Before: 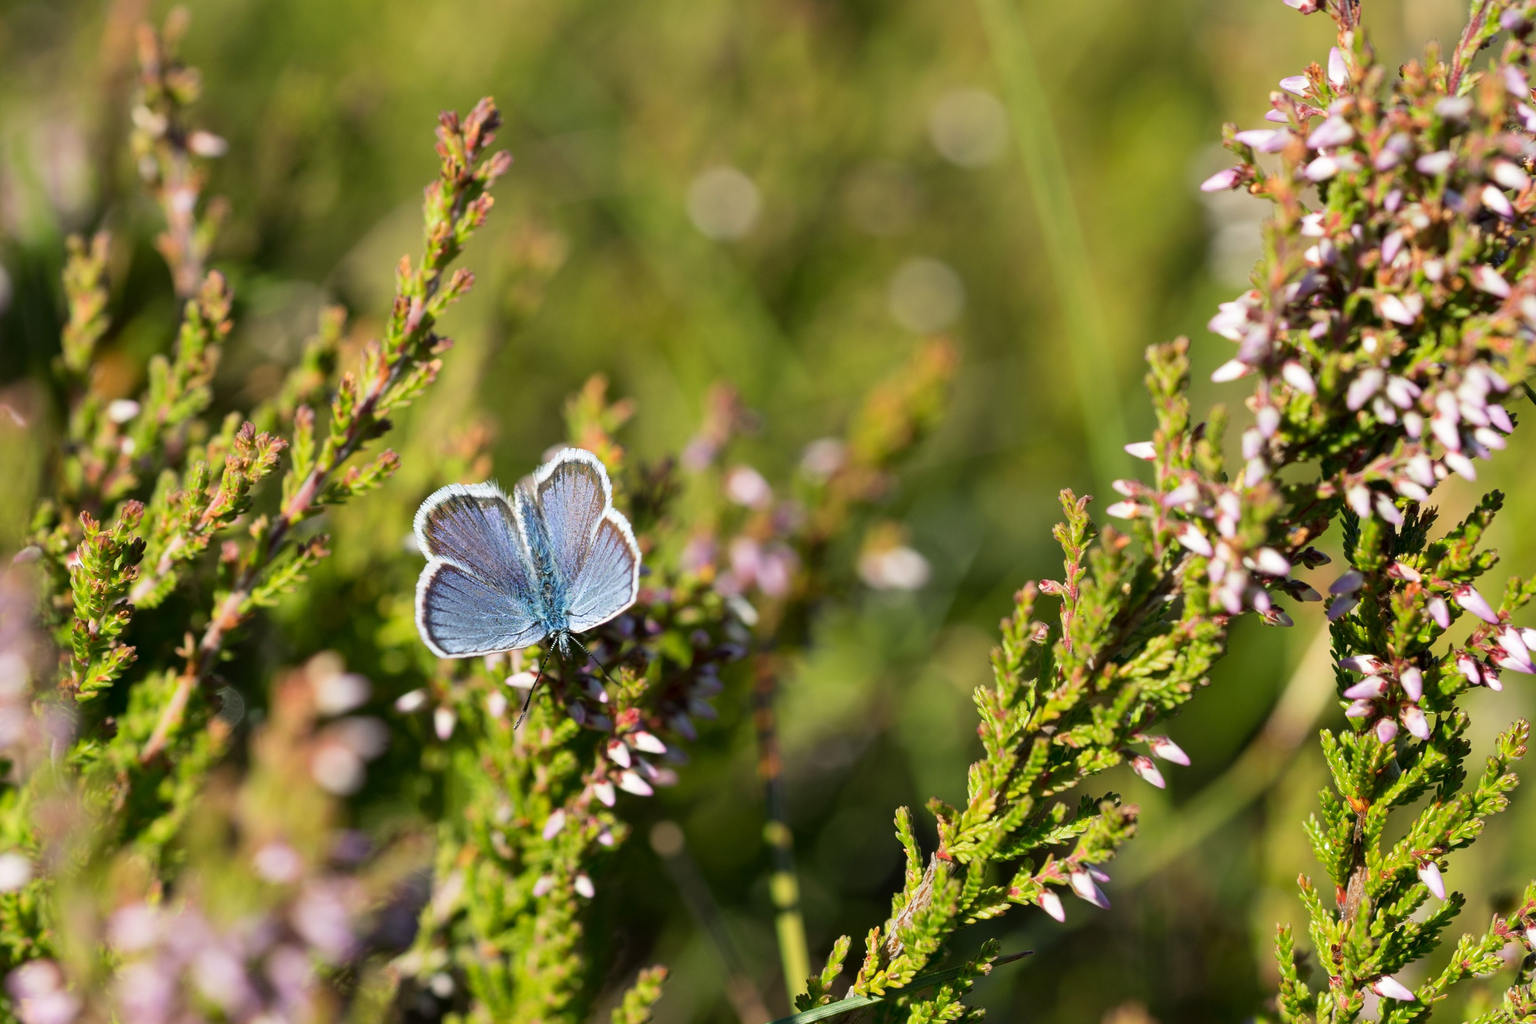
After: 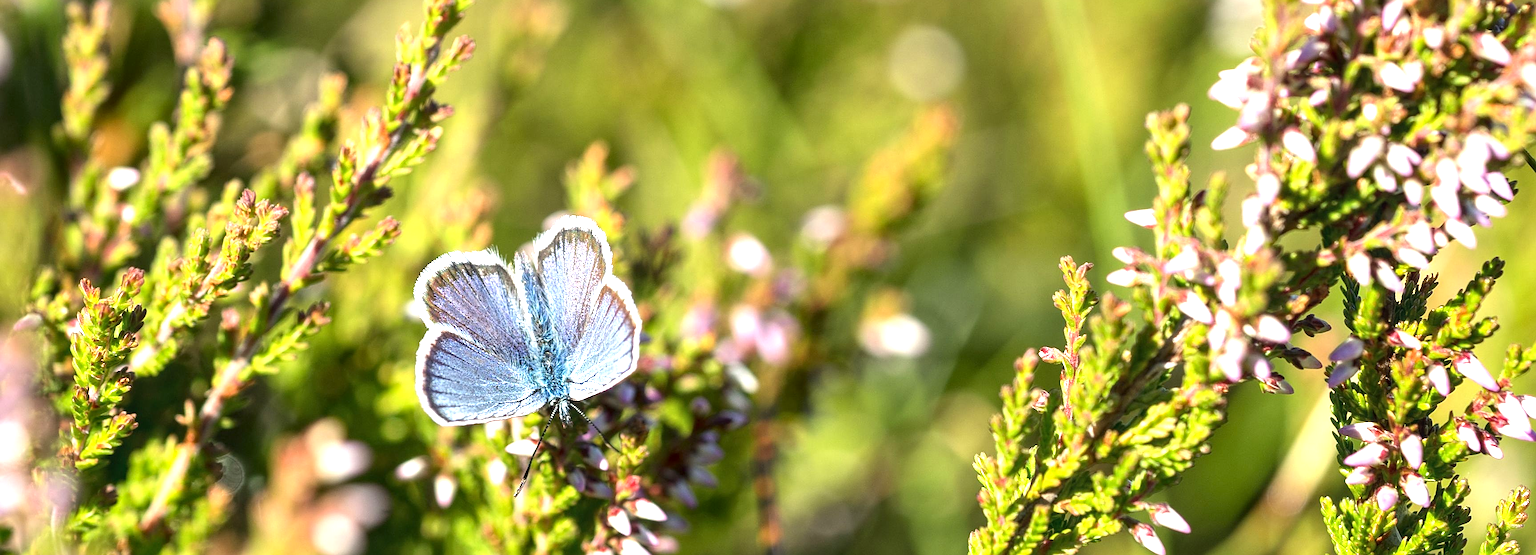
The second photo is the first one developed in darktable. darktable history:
exposure: black level correction 0, exposure 1 EV, compensate highlight preservation false
local contrast: on, module defaults
sharpen: on, module defaults
crop and rotate: top 22.761%, bottom 22.994%
